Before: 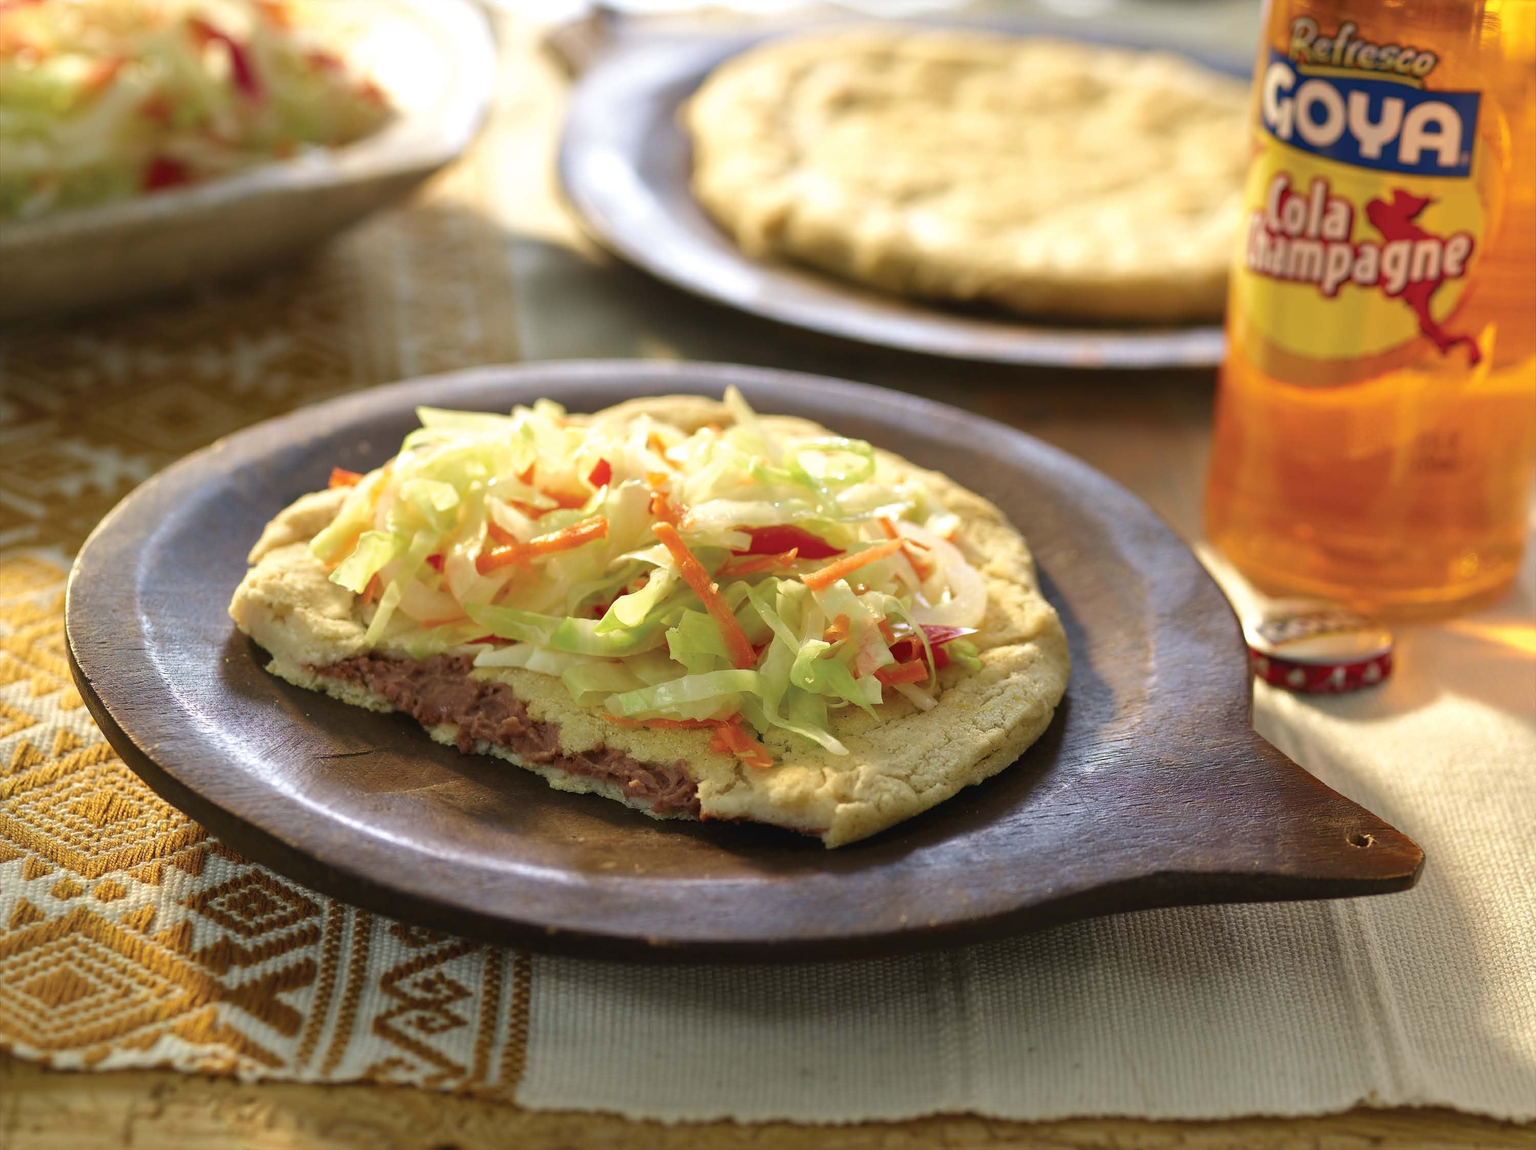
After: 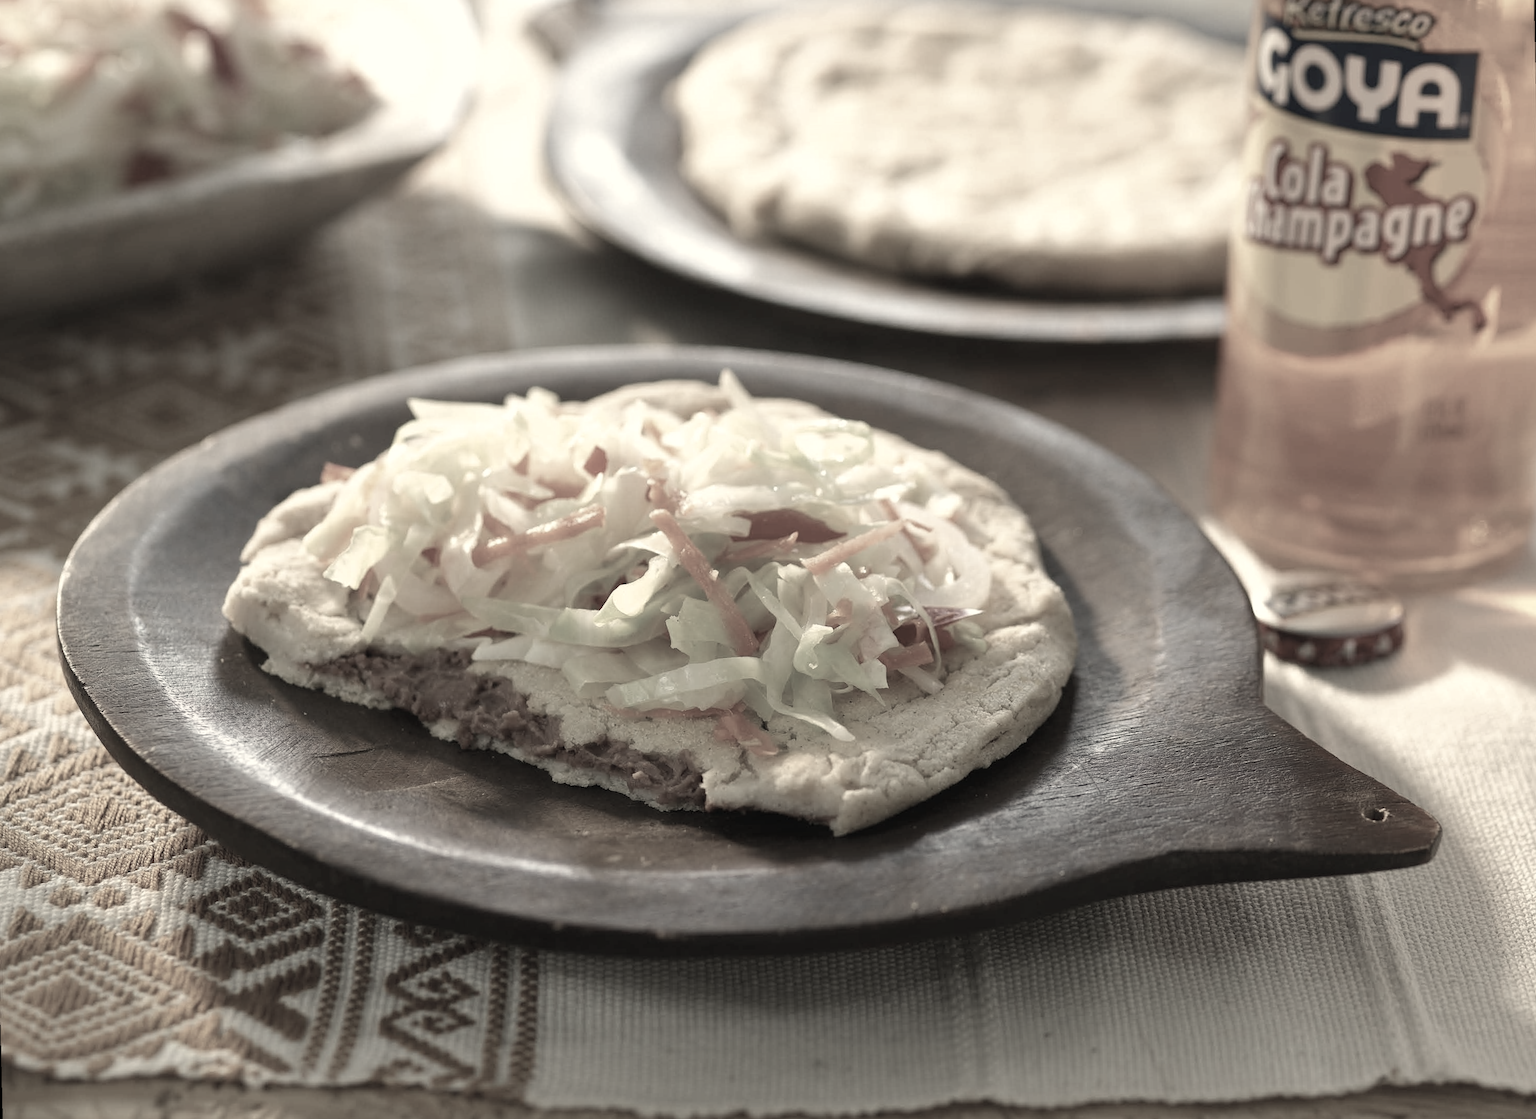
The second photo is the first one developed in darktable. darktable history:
color correction: saturation 0.2
rotate and perspective: rotation -1.42°, crop left 0.016, crop right 0.984, crop top 0.035, crop bottom 0.965
white balance: red 1.08, blue 0.791
